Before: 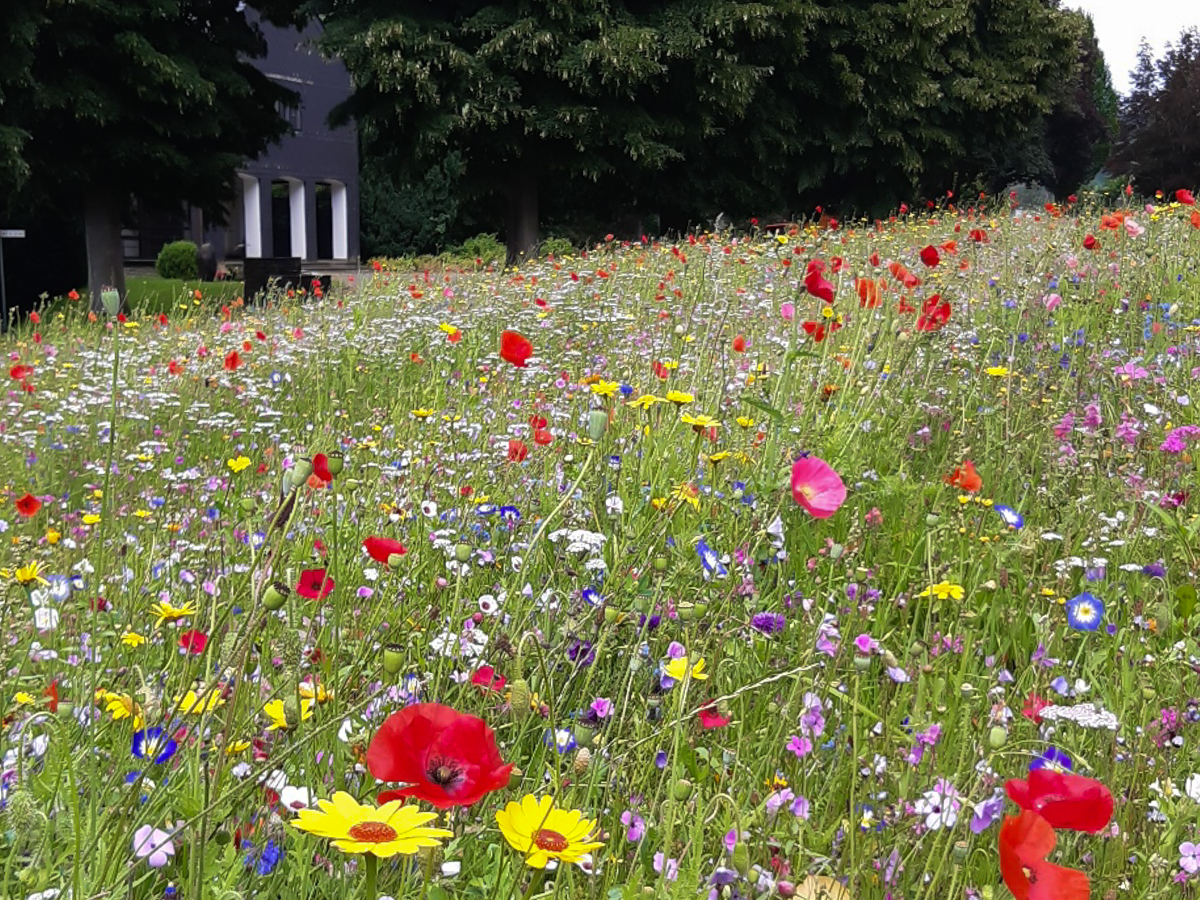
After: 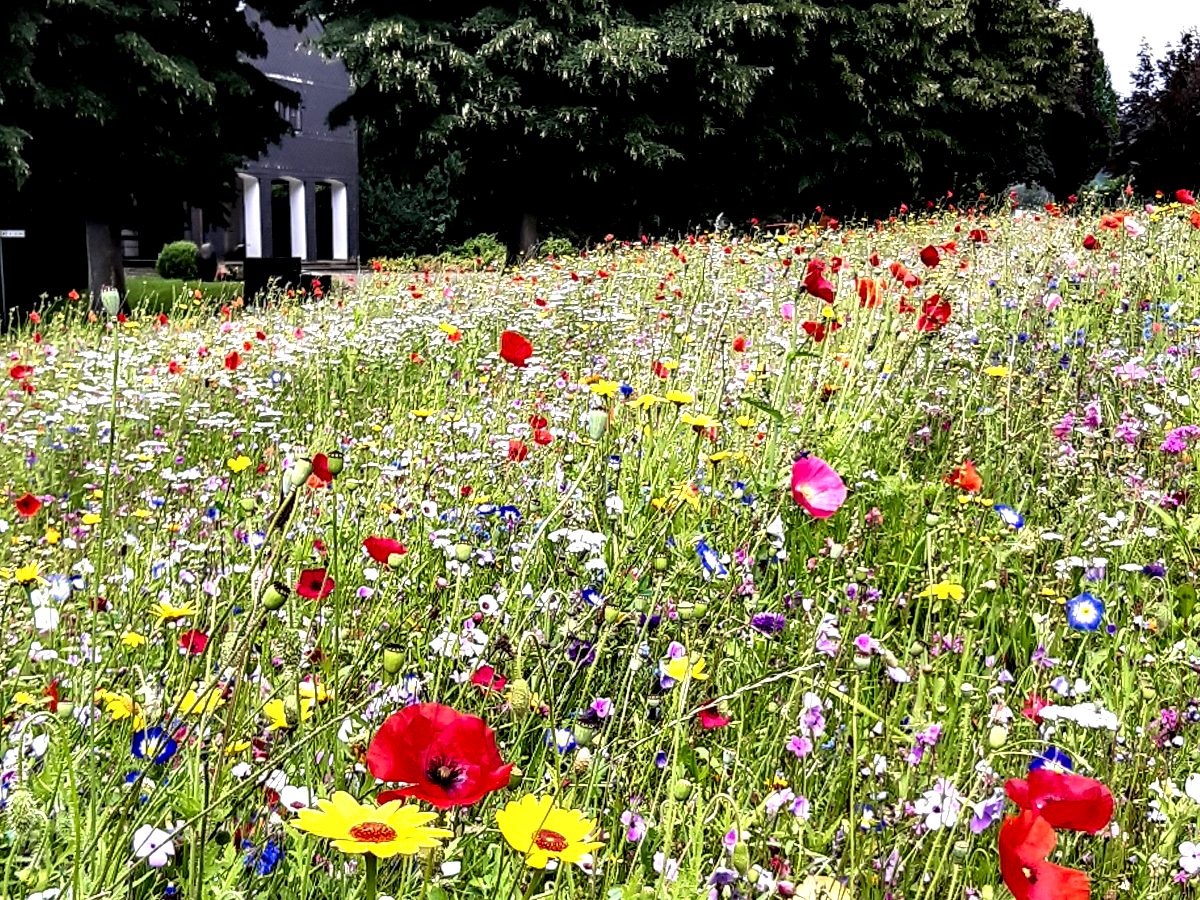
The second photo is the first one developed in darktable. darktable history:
contrast brightness saturation: contrast 0.201, brightness 0.161, saturation 0.225
local contrast: shadows 163%, detail 227%
